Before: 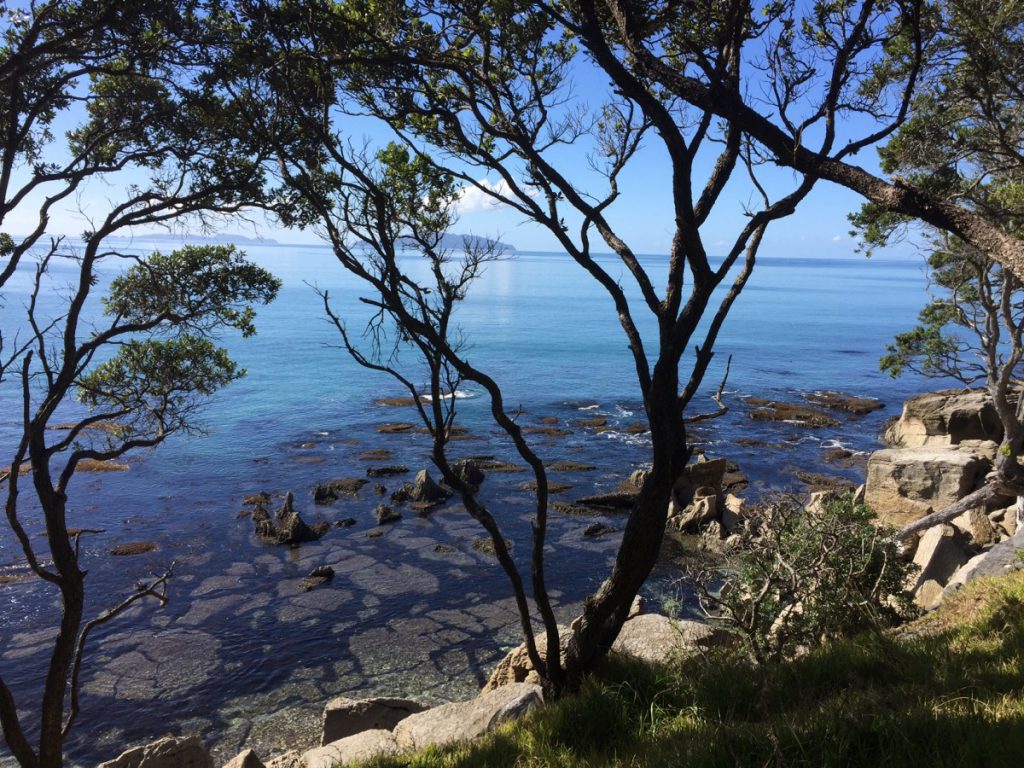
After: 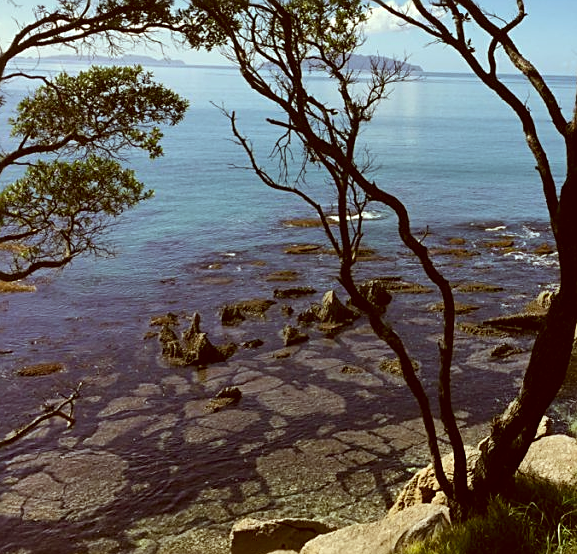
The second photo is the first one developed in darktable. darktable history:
crop: left 9.104%, top 23.372%, right 34.544%, bottom 4.463%
shadows and highlights: highlights color adjustment 32.93%, soften with gaussian
sharpen: on, module defaults
tone equalizer: edges refinement/feathering 500, mask exposure compensation -1.57 EV, preserve details no
color correction: highlights a* -6.01, highlights b* 9.53, shadows a* 10.18, shadows b* 23.76
exposure: black level correction 0.001, compensate highlight preservation false
